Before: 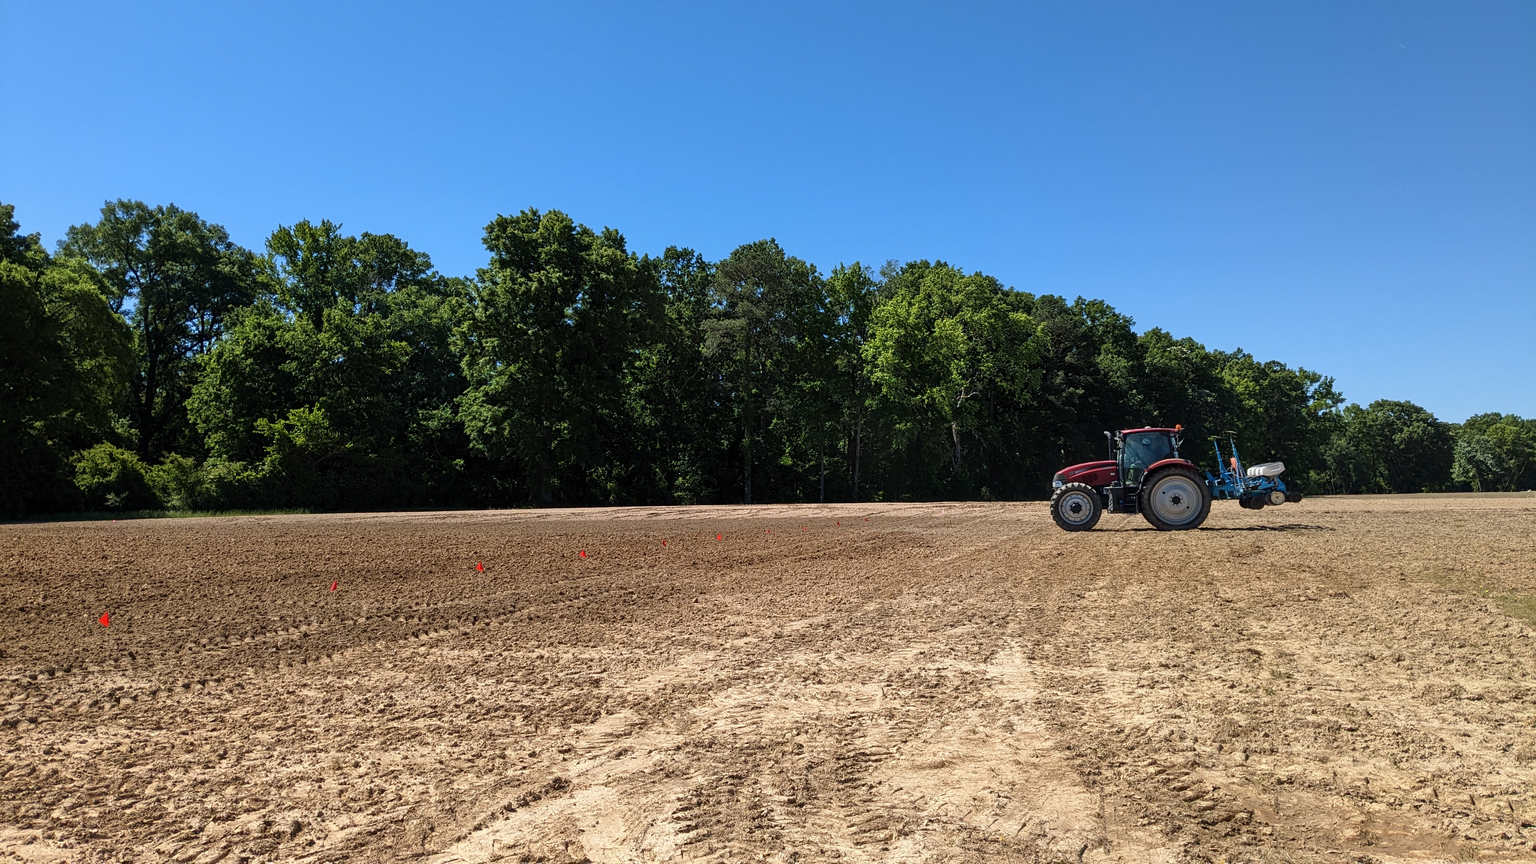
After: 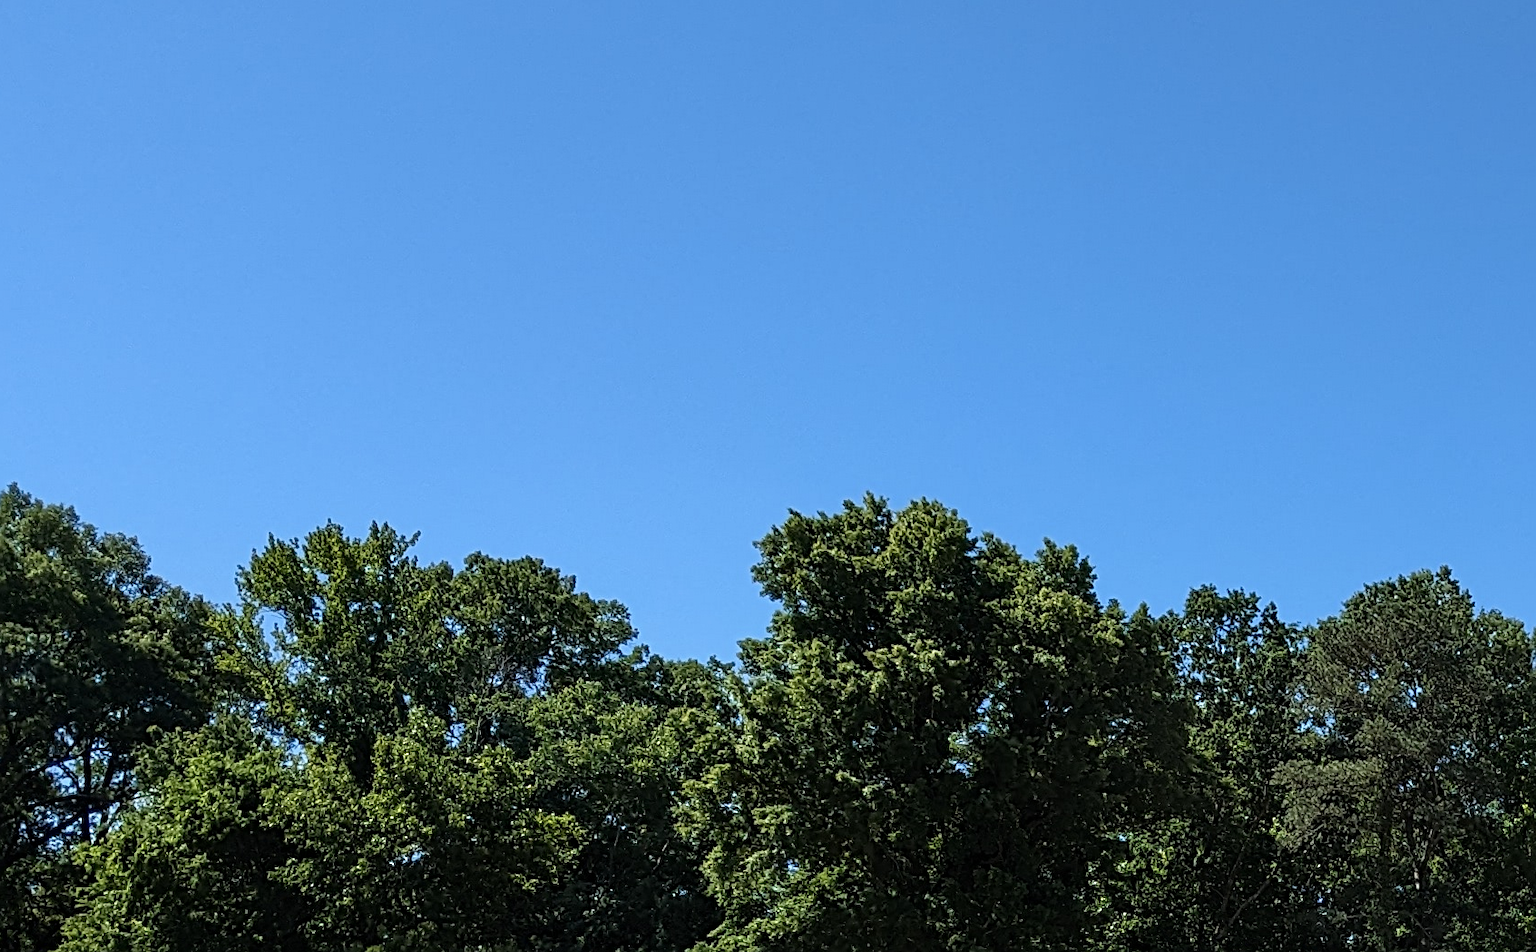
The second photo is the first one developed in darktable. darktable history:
contrast brightness saturation: saturation -0.05
crop and rotate: left 10.817%, top 0.062%, right 47.194%, bottom 53.626%
sharpen: radius 2.167, amount 0.381, threshold 0
base curve: exposure shift 0, preserve colors none
